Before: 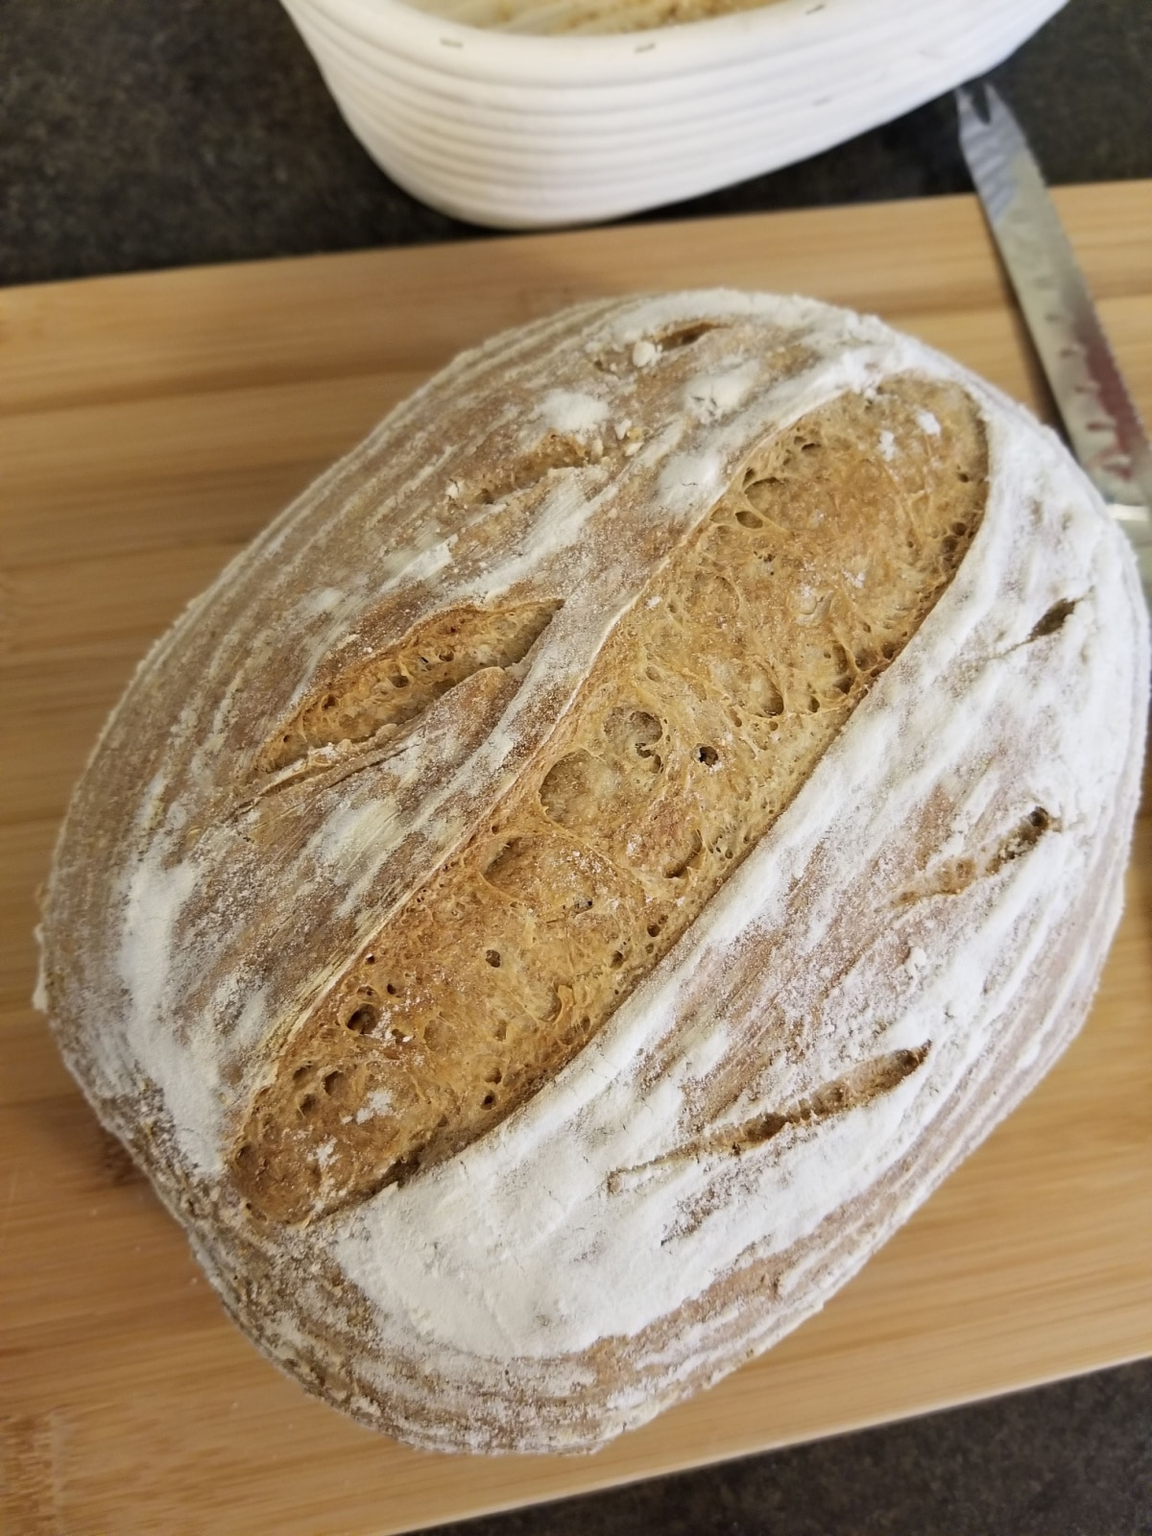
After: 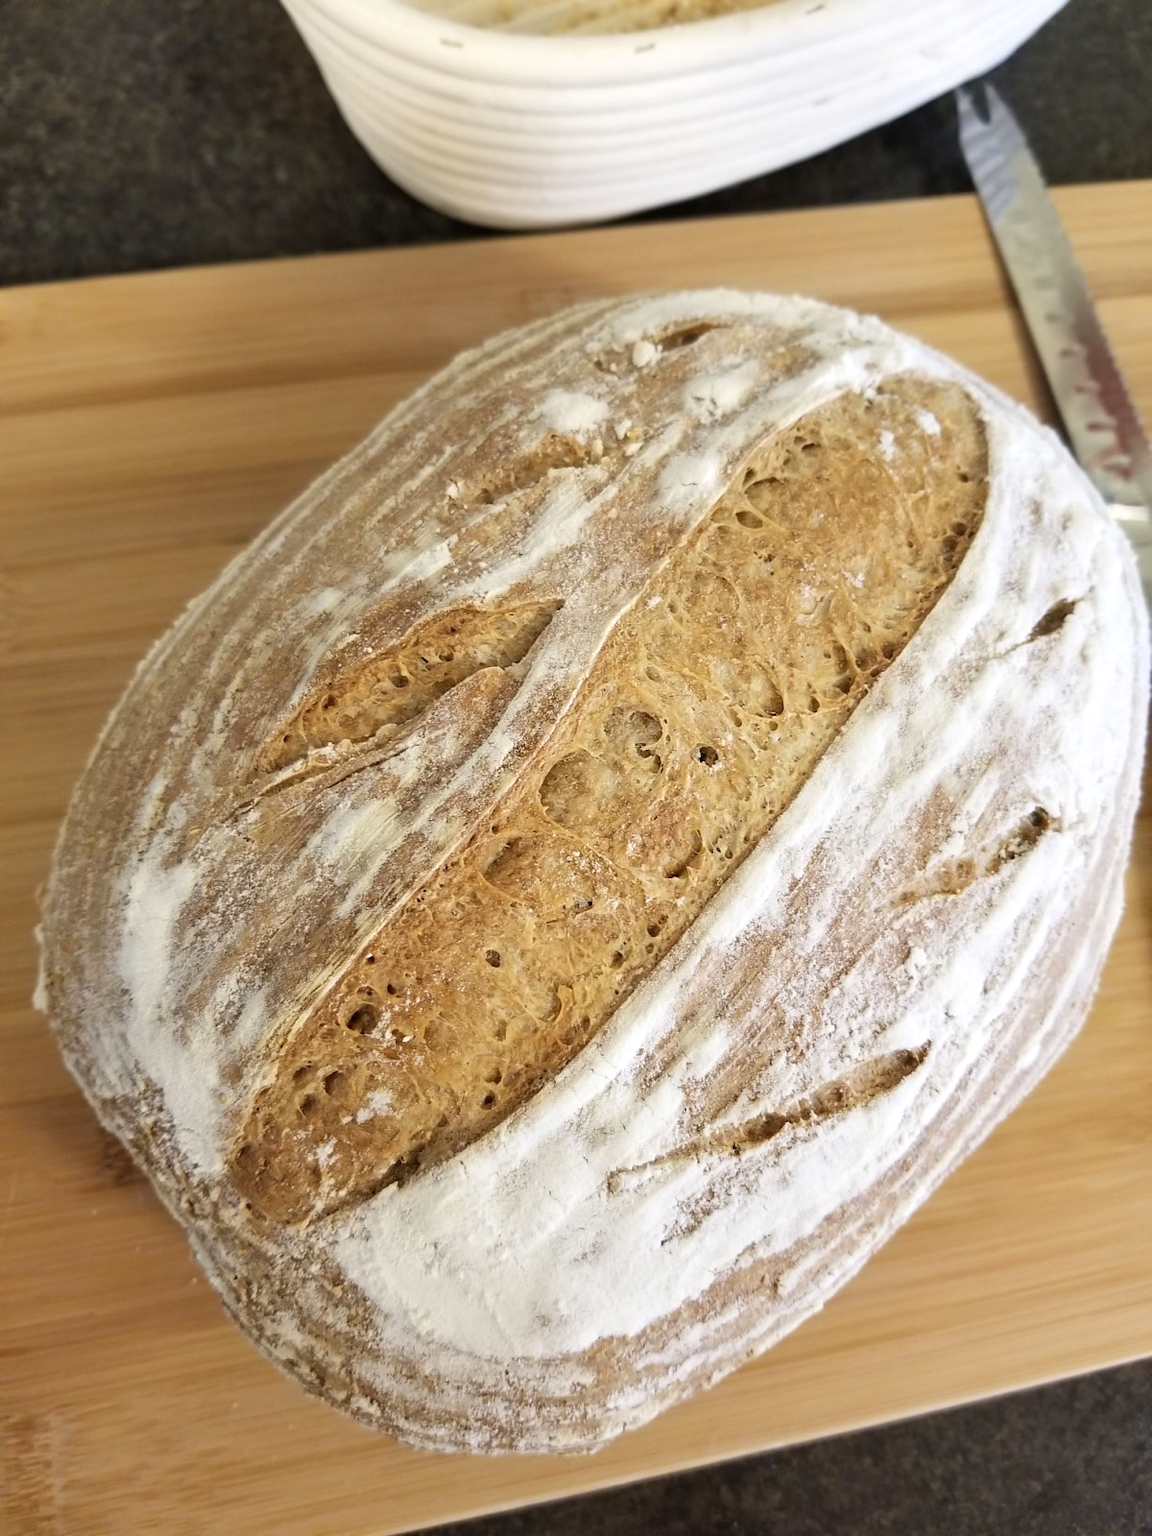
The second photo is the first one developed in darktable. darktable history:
exposure: exposure 0.298 EV, compensate highlight preservation false
